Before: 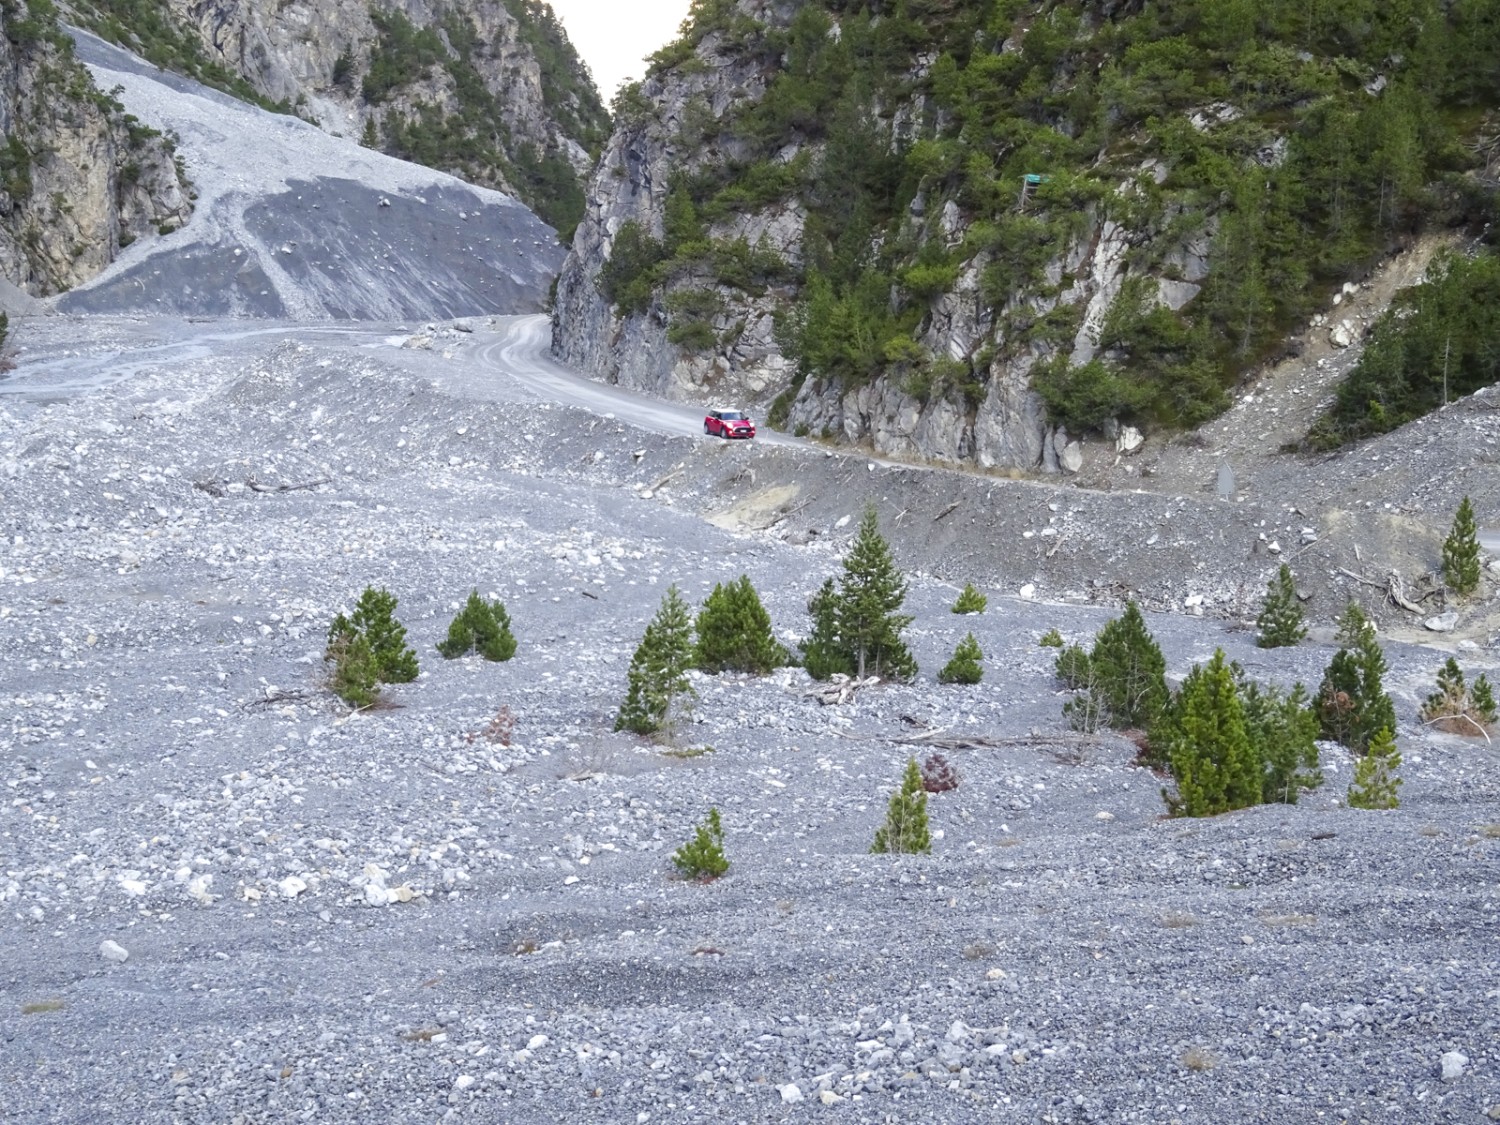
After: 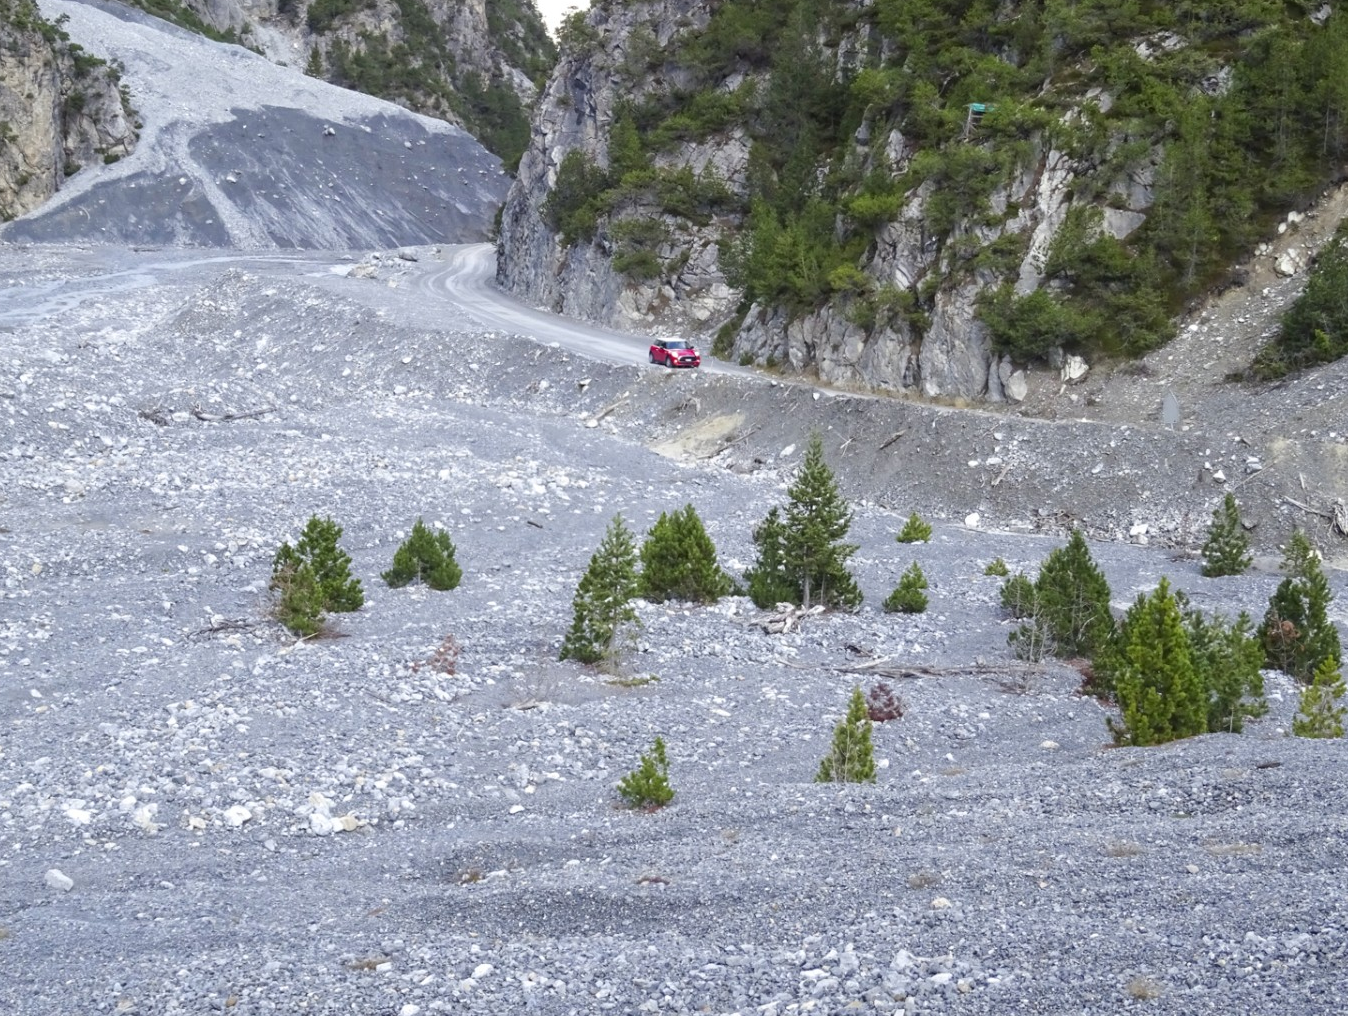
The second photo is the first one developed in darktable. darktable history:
crop: left 3.718%, top 6.385%, right 6.412%, bottom 3.301%
